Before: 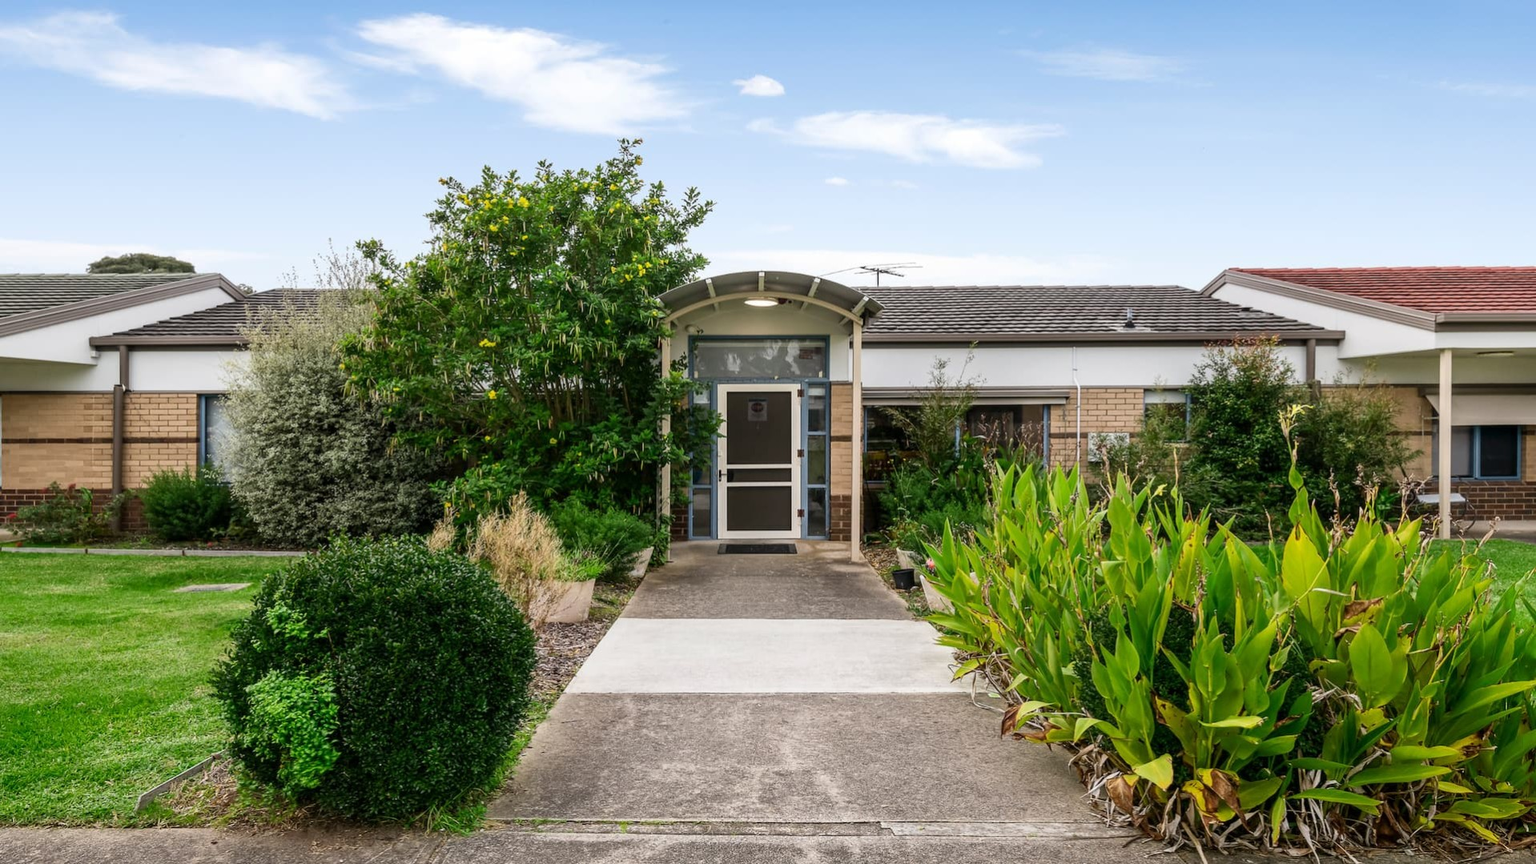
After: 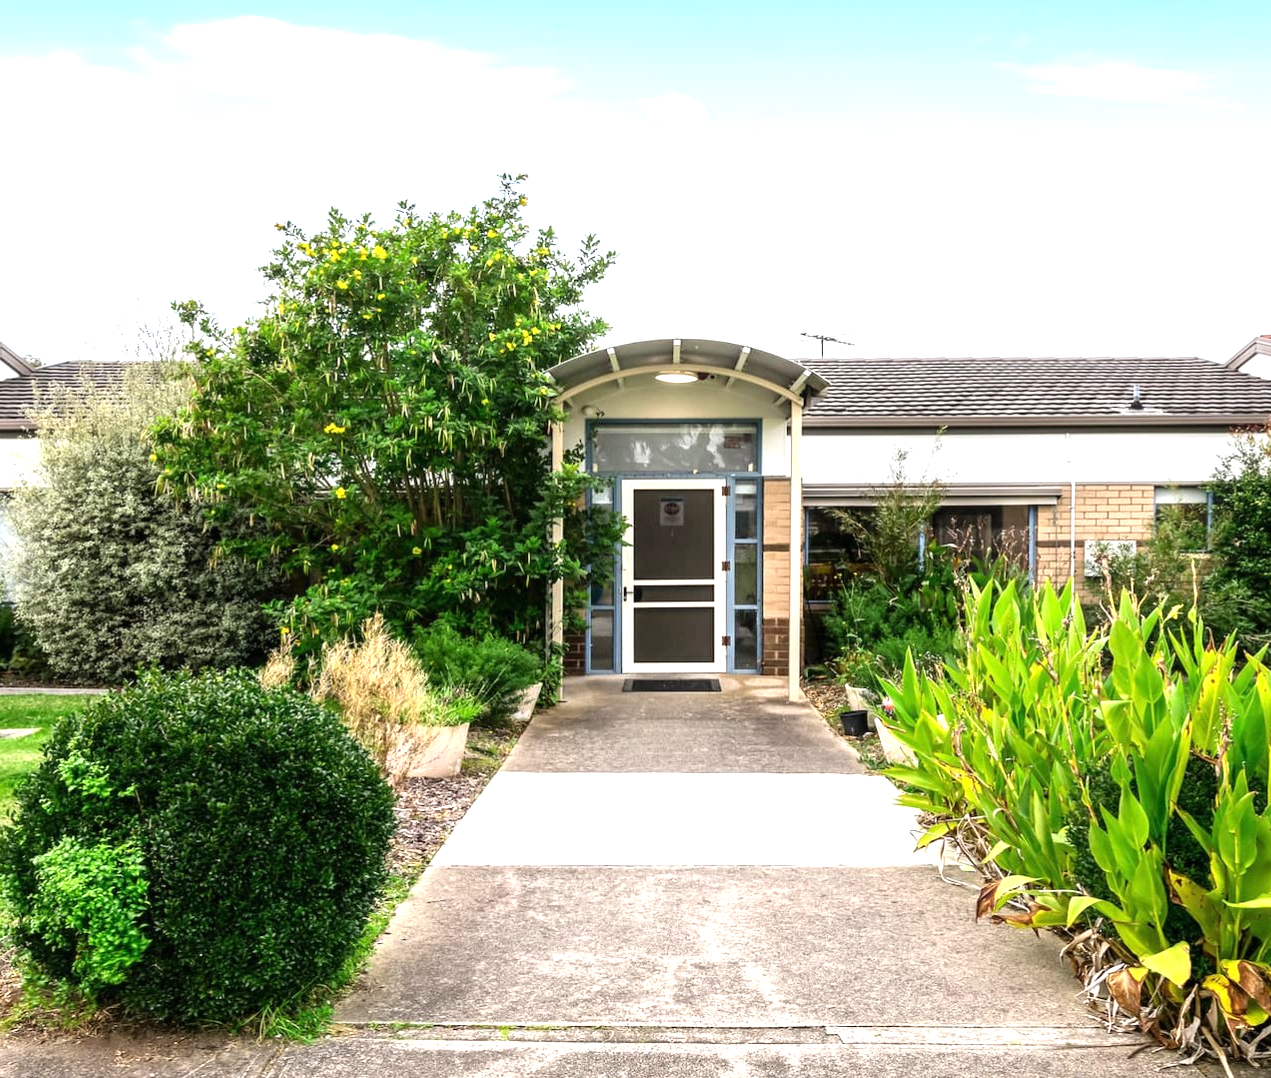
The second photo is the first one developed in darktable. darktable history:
tone equalizer: -8 EV -0.44 EV, -7 EV -0.372 EV, -6 EV -0.354 EV, -5 EV -0.236 EV, -3 EV 0.226 EV, -2 EV 0.345 EV, -1 EV 0.414 EV, +0 EV 0.392 EV
crop and rotate: left 14.337%, right 19.387%
exposure: black level correction 0, exposure 0.696 EV, compensate exposure bias true, compensate highlight preservation false
